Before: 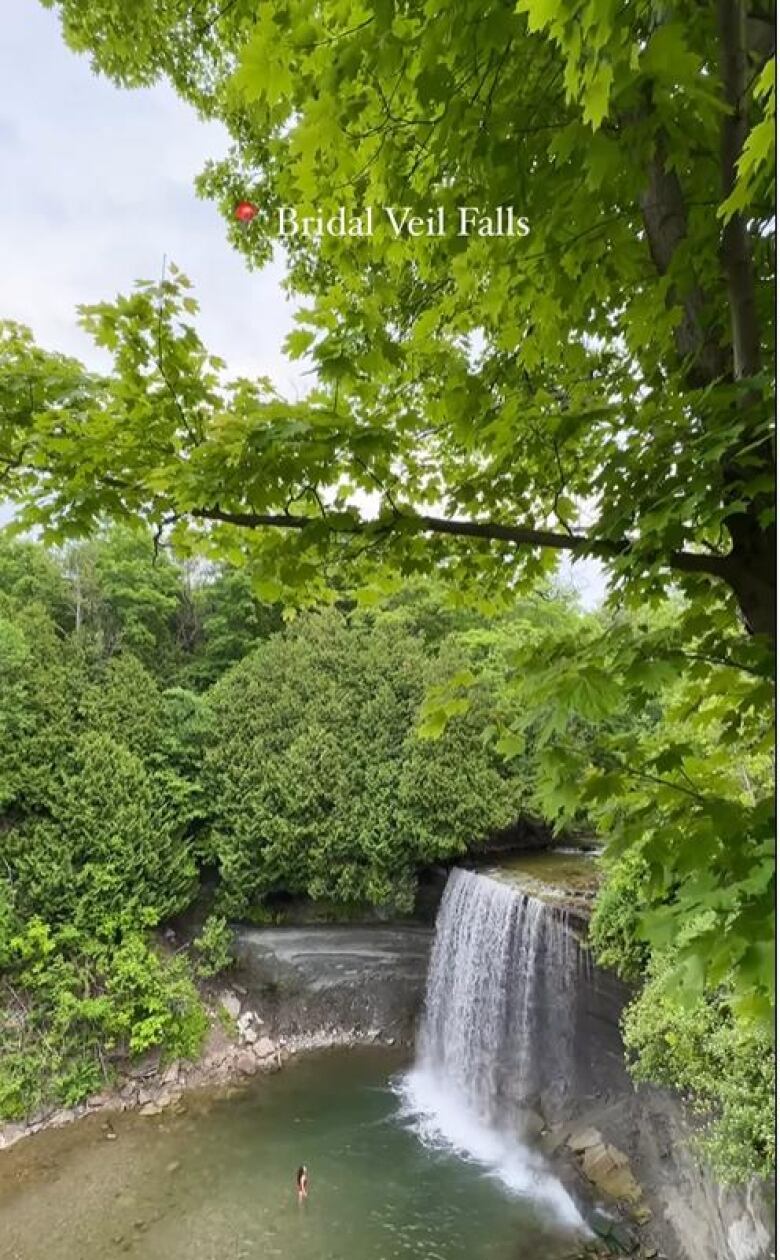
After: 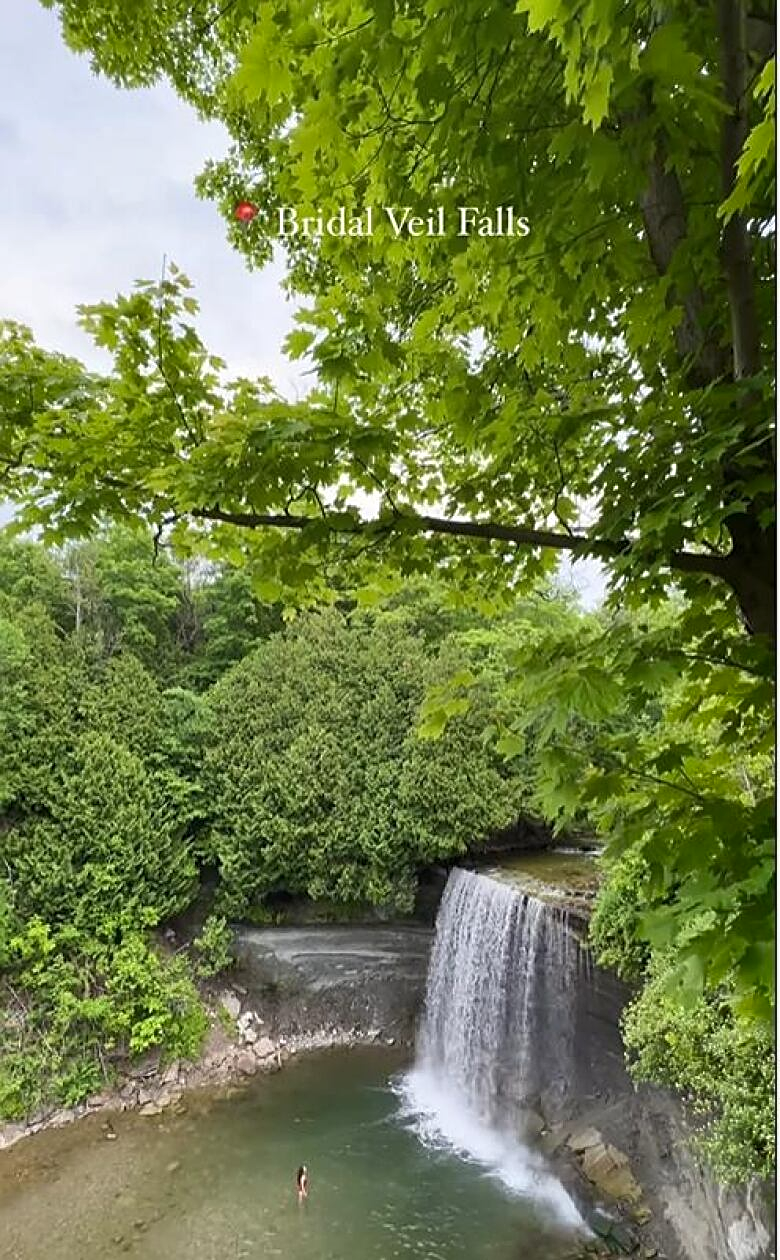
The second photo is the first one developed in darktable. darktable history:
shadows and highlights: radius 264.44, soften with gaussian
sharpen: on, module defaults
